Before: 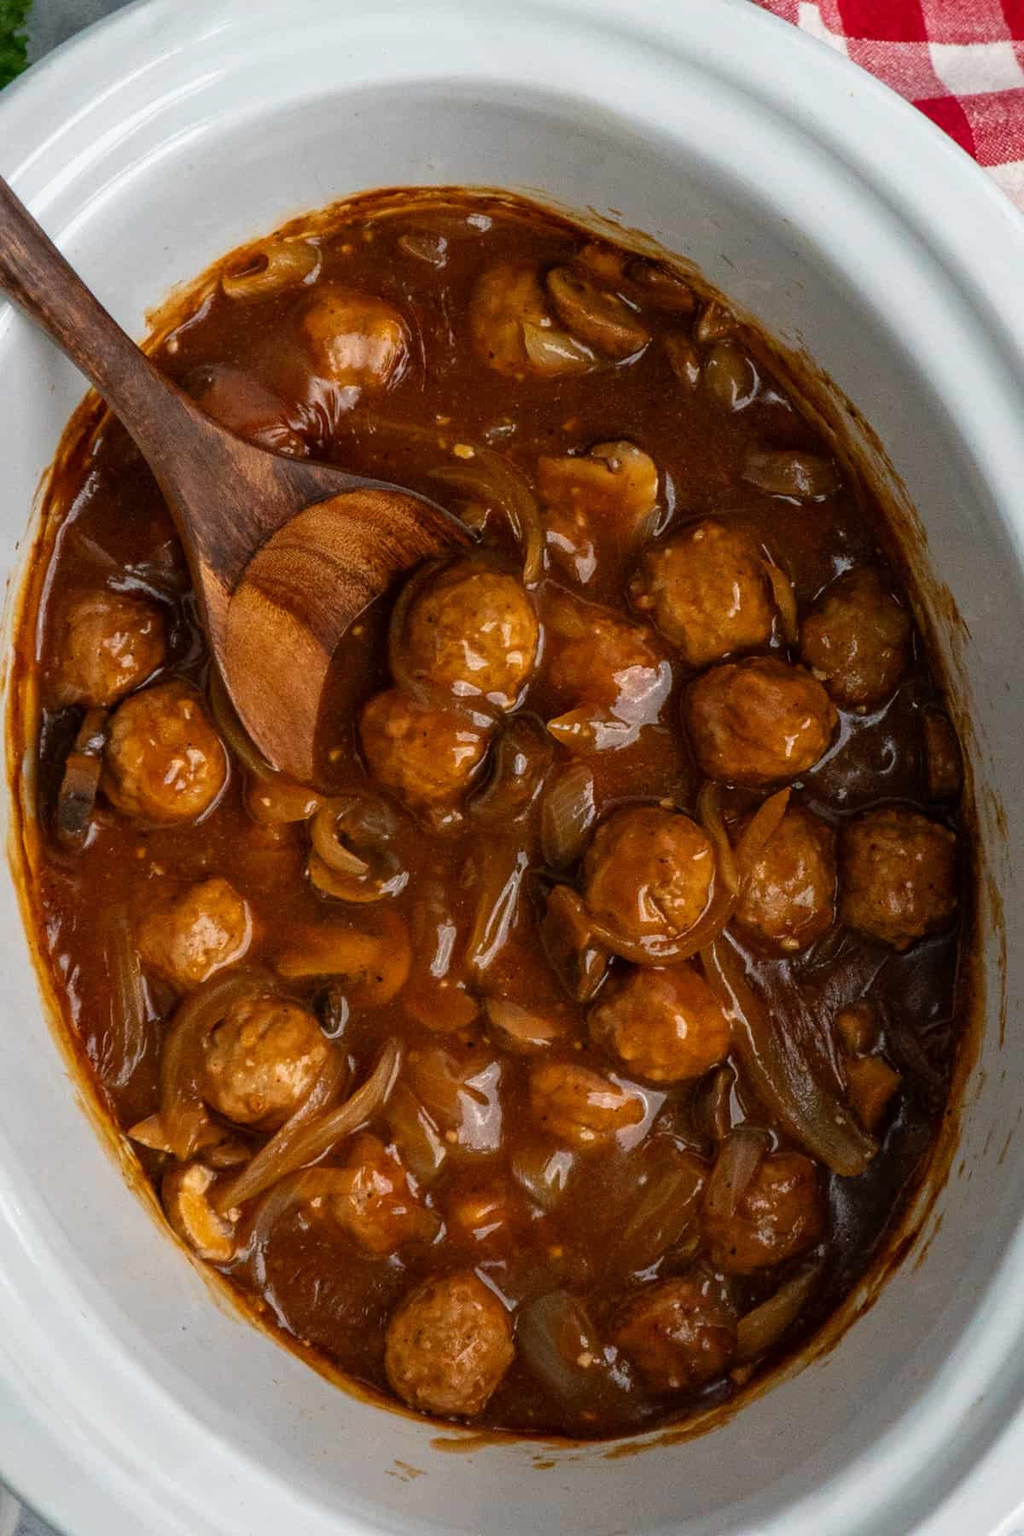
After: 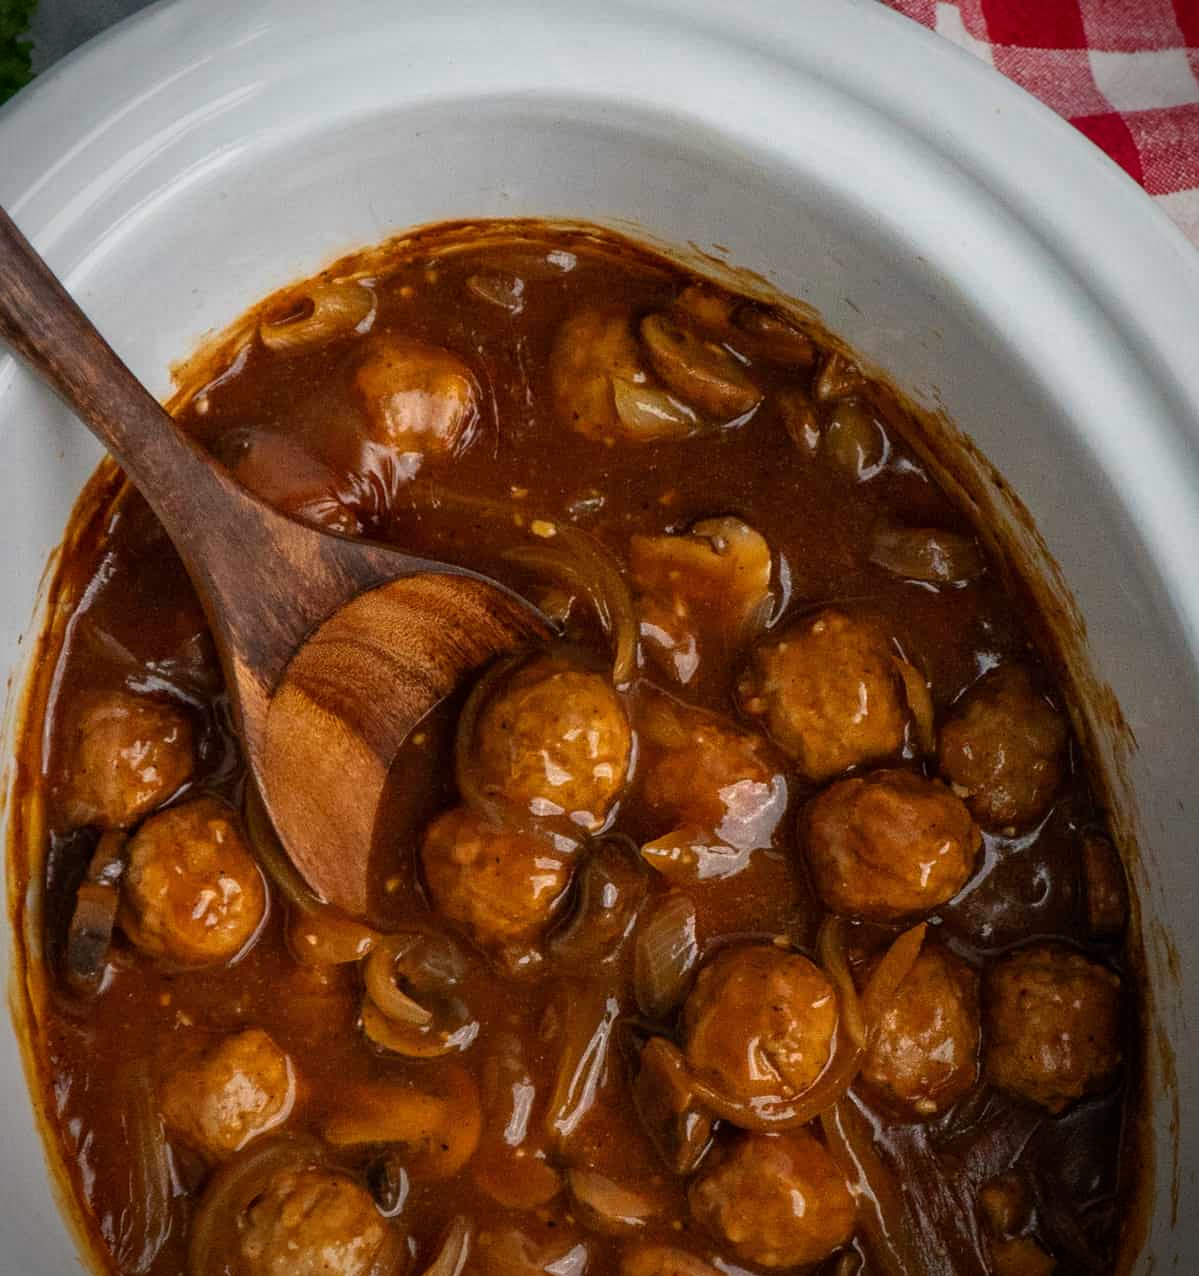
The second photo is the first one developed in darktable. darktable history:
crop: right 0%, bottom 29.085%
vignetting: fall-off start 79.93%, brightness -0.645, saturation -0.007
